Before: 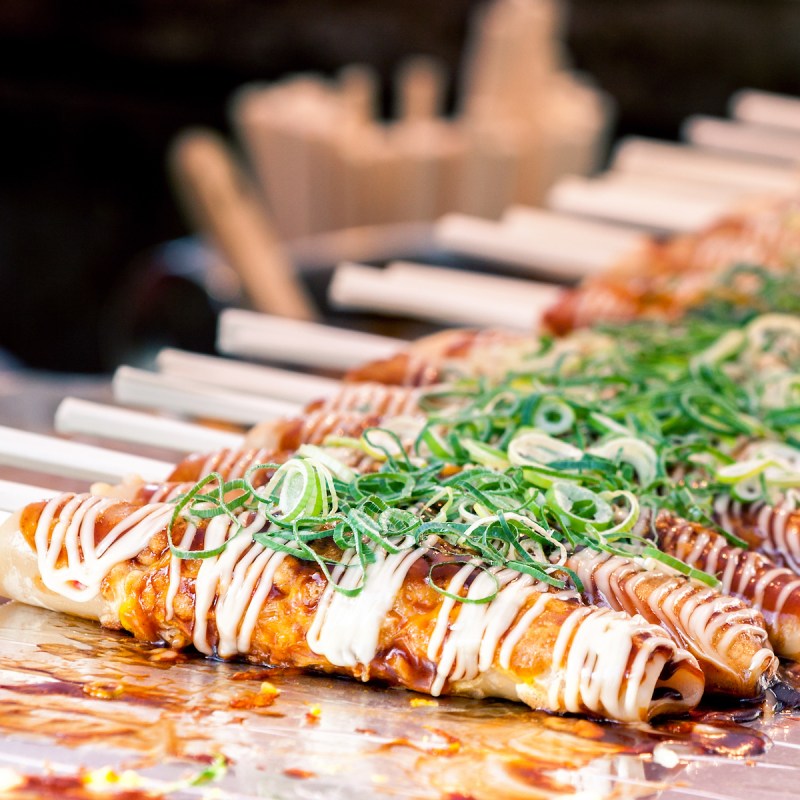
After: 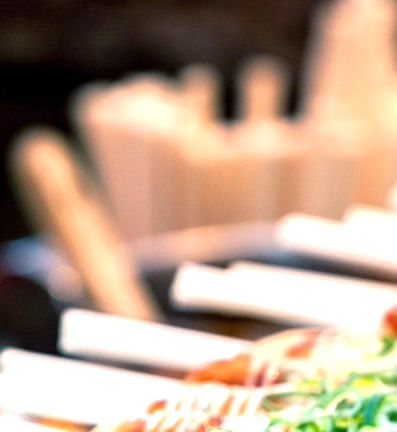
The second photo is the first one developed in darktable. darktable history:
crop: left 19.864%, right 30.42%, bottom 45.877%
sharpen: radius 1.854, amount 0.407, threshold 1.415
exposure: exposure 0.943 EV, compensate highlight preservation false
